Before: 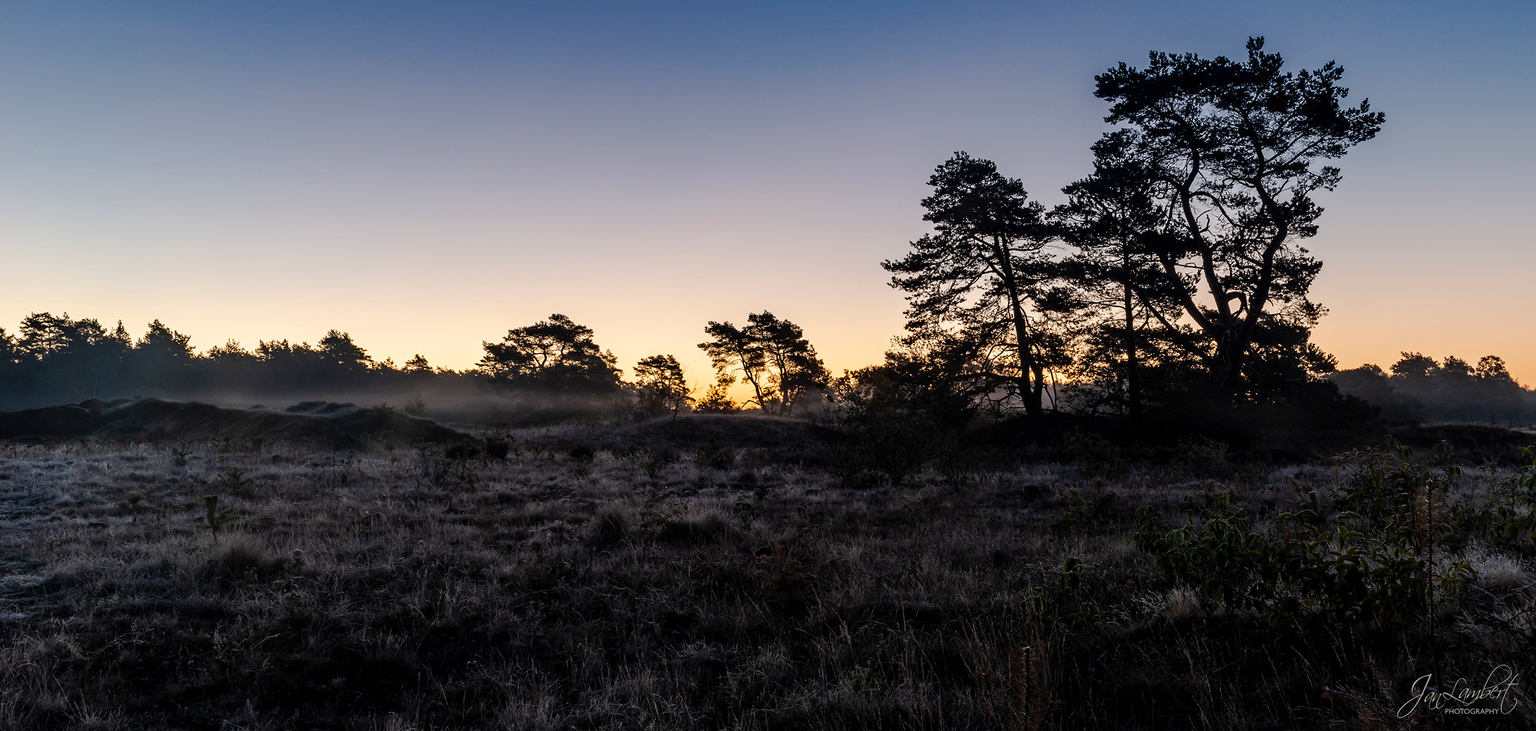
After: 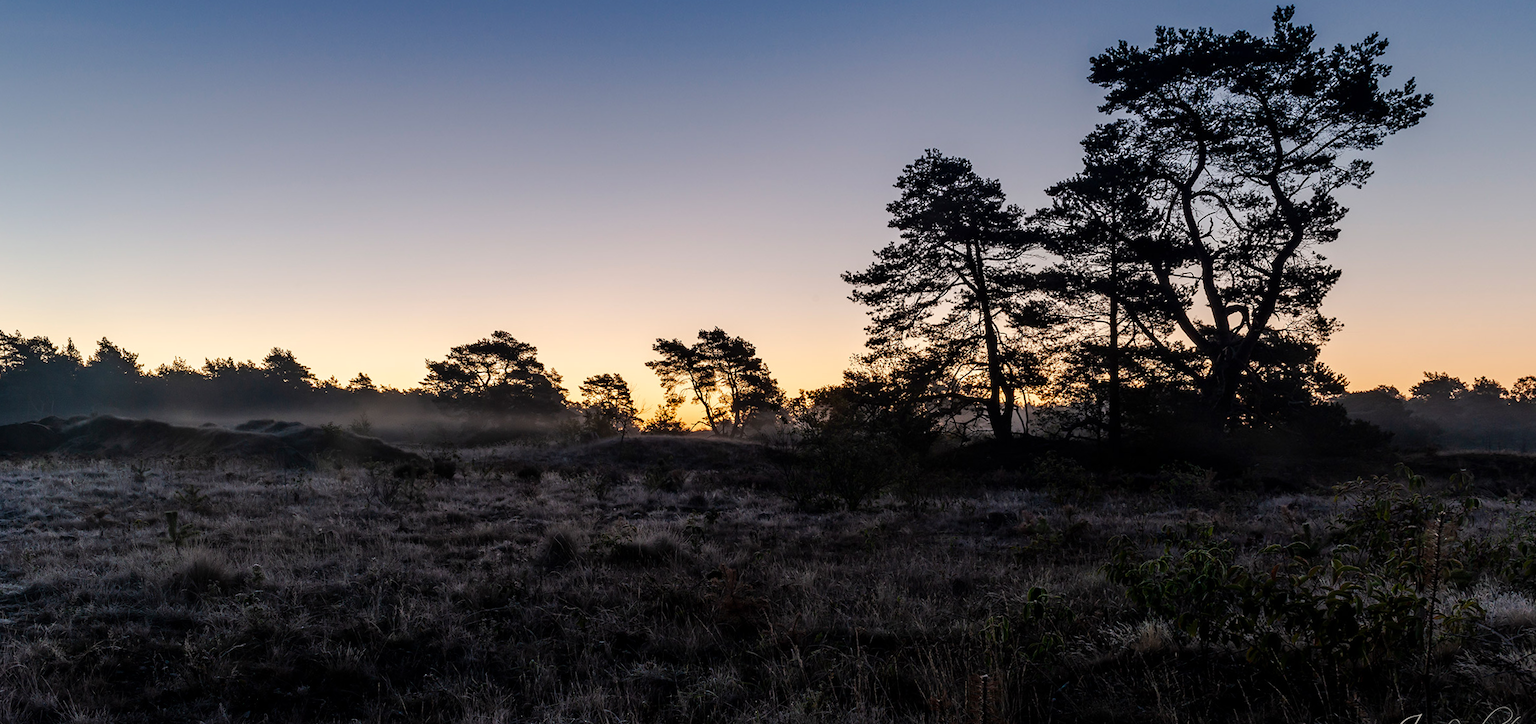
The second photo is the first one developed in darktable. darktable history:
rotate and perspective: rotation 0.062°, lens shift (vertical) 0.115, lens shift (horizontal) -0.133, crop left 0.047, crop right 0.94, crop top 0.061, crop bottom 0.94
exposure: exposure 0.014 EV, compensate highlight preservation false
